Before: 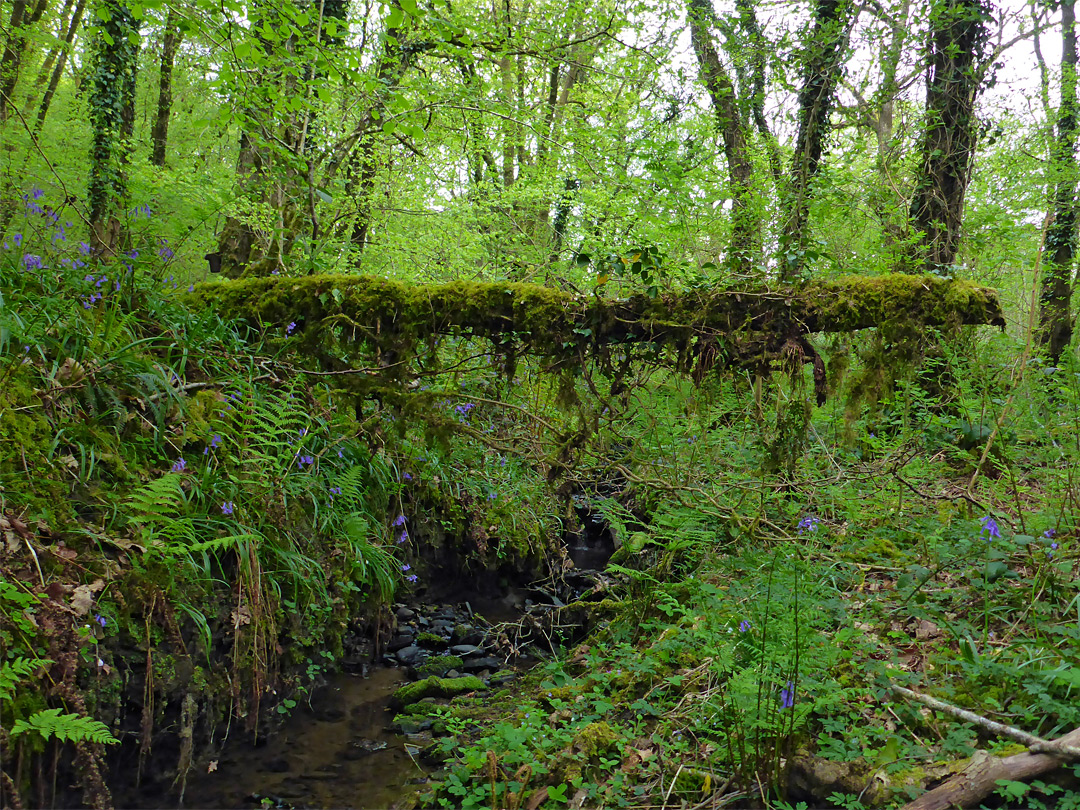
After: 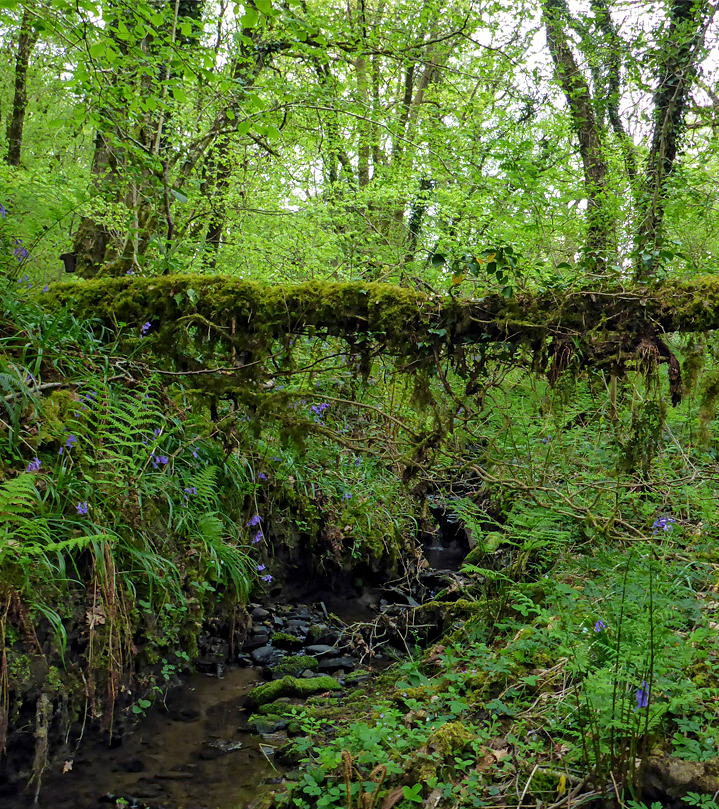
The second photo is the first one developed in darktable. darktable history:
crop and rotate: left 13.471%, right 19.897%
local contrast: on, module defaults
